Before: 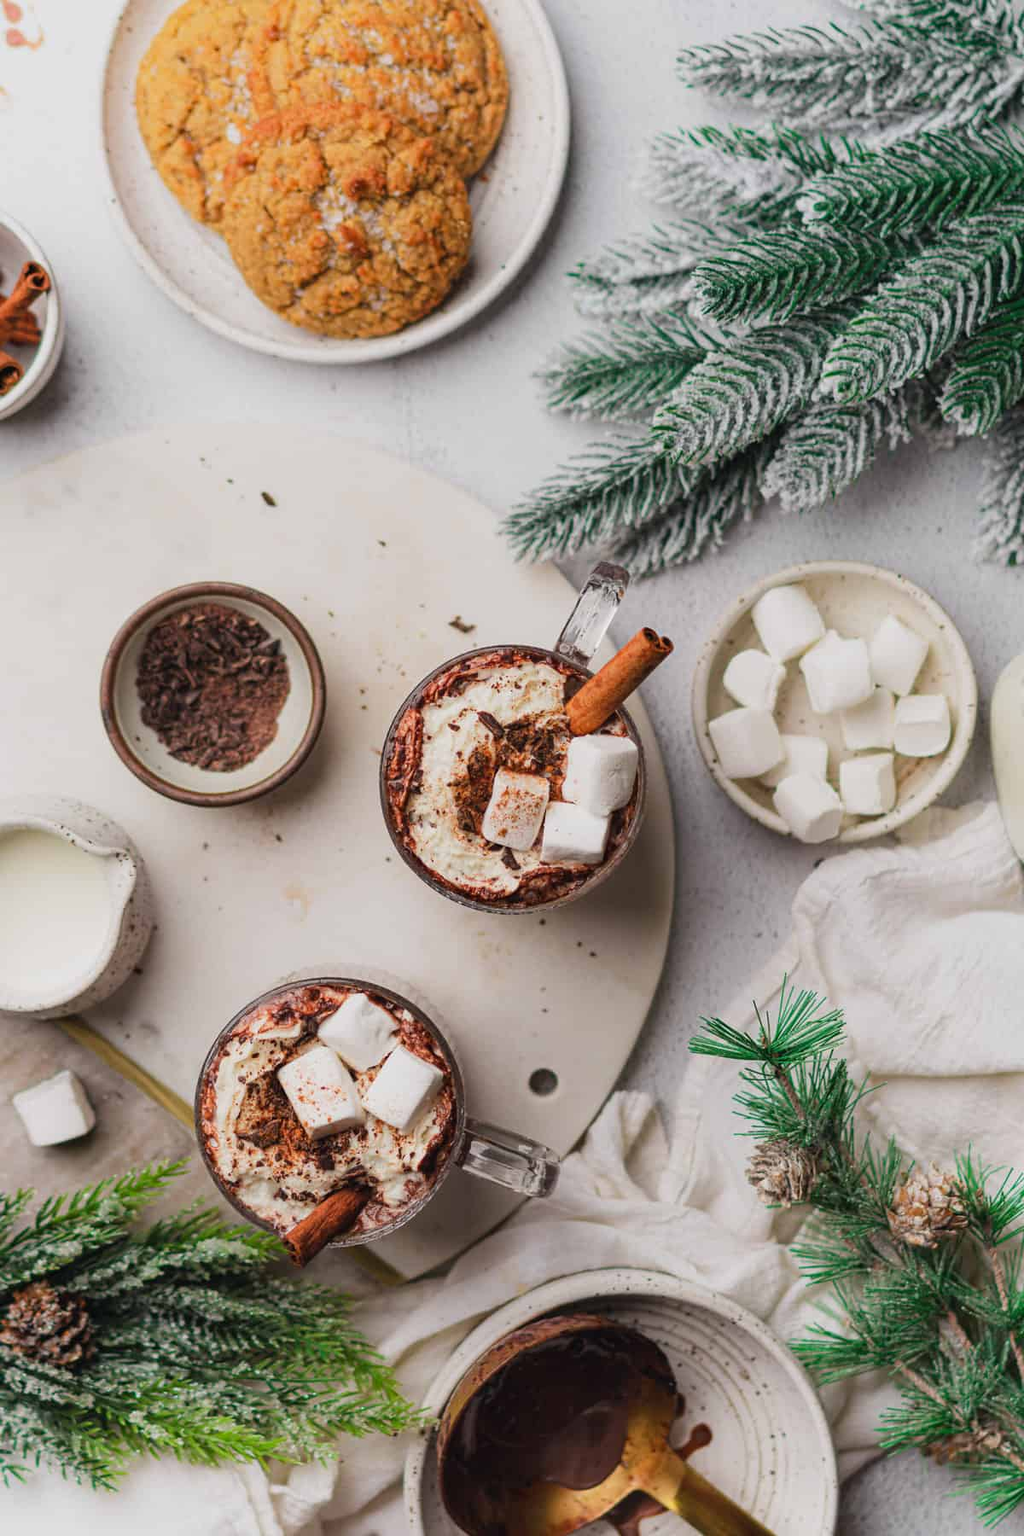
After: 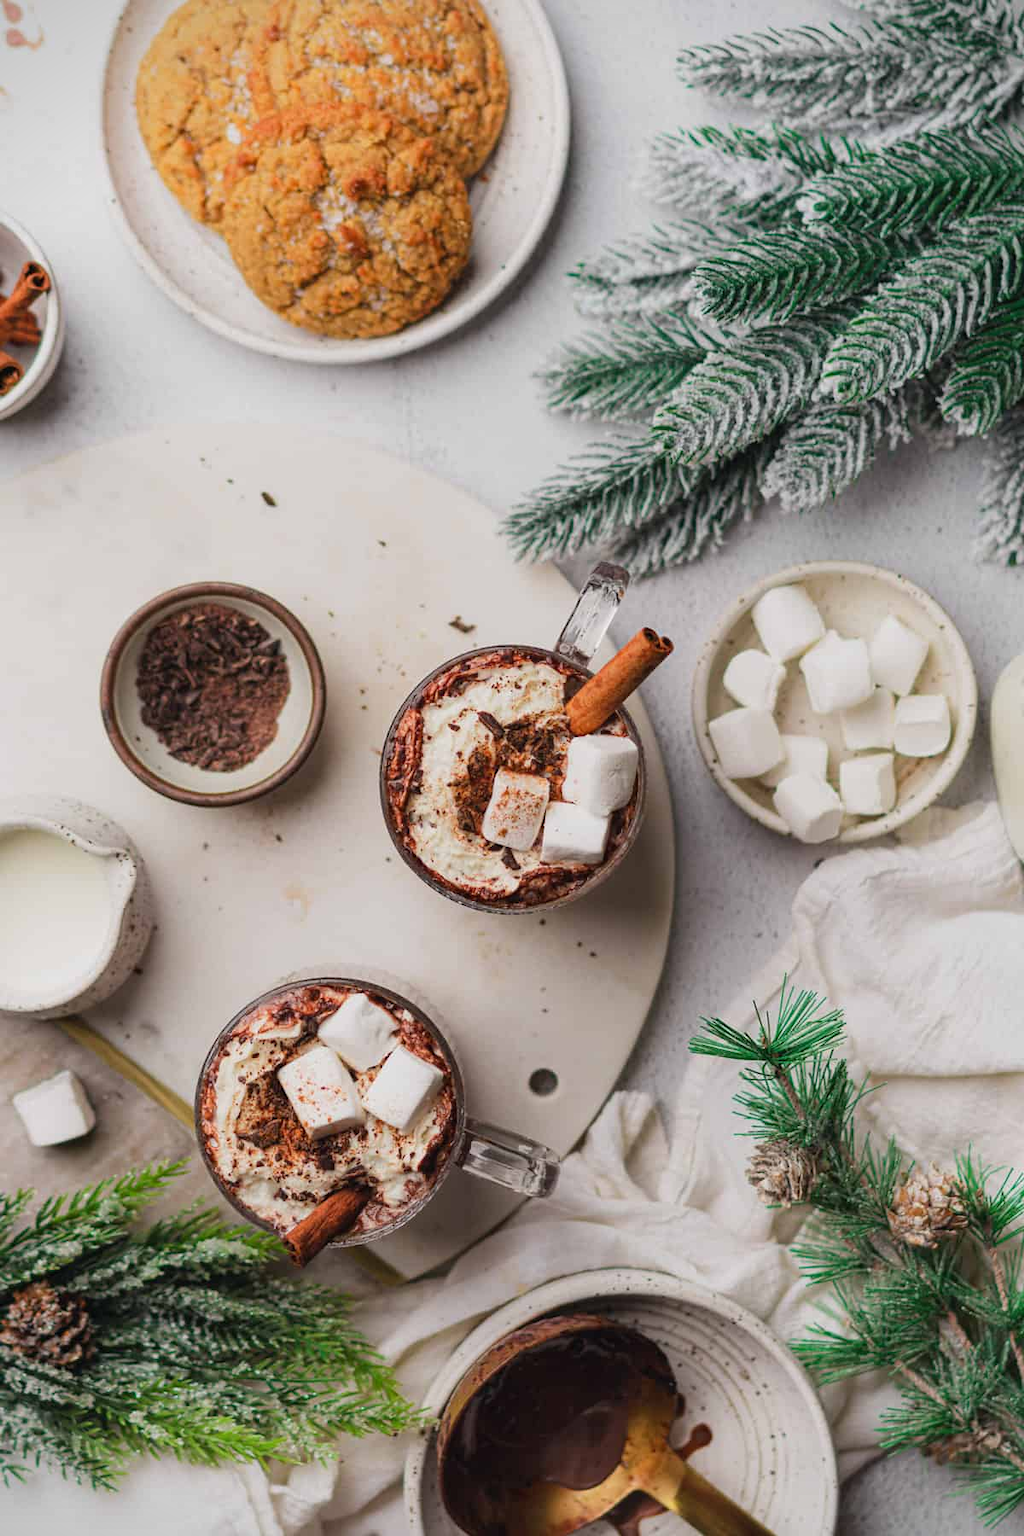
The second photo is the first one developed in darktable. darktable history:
vignetting: fall-off start 92.47%
